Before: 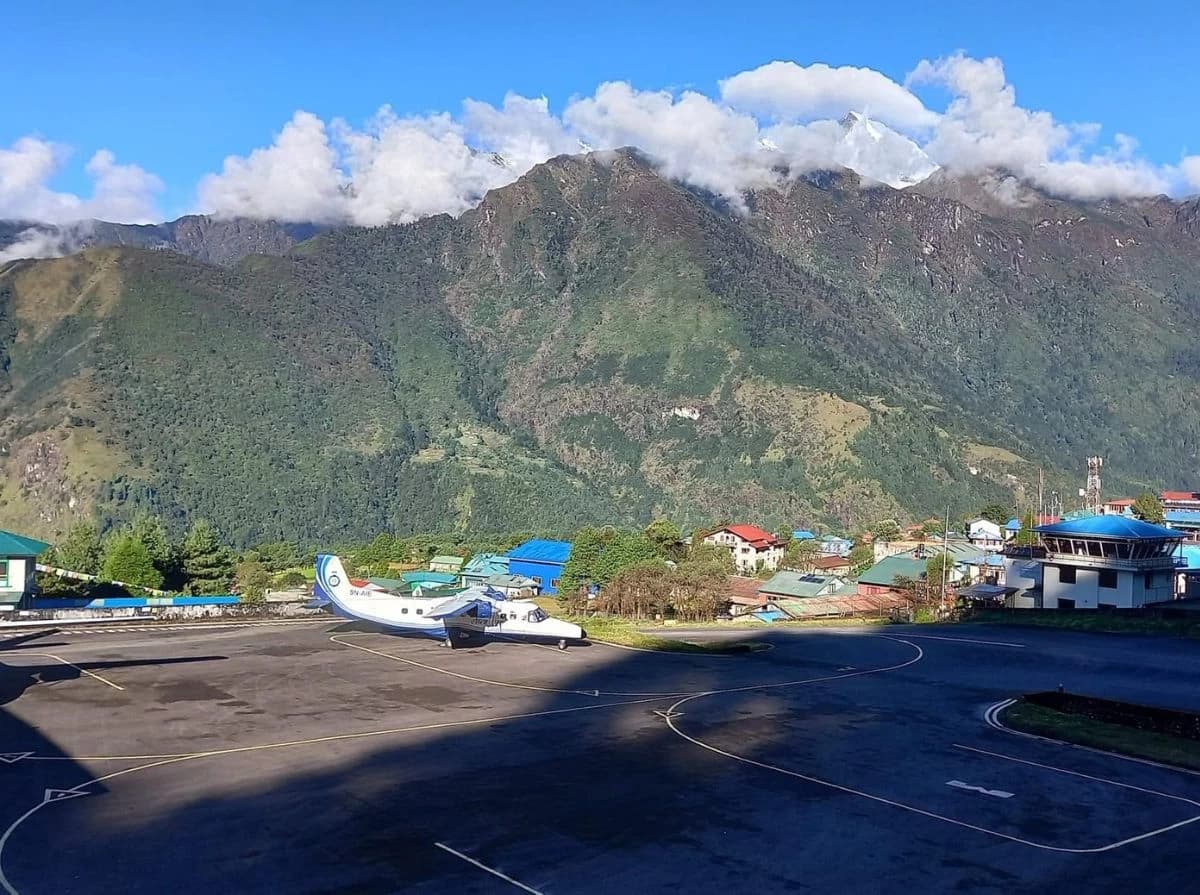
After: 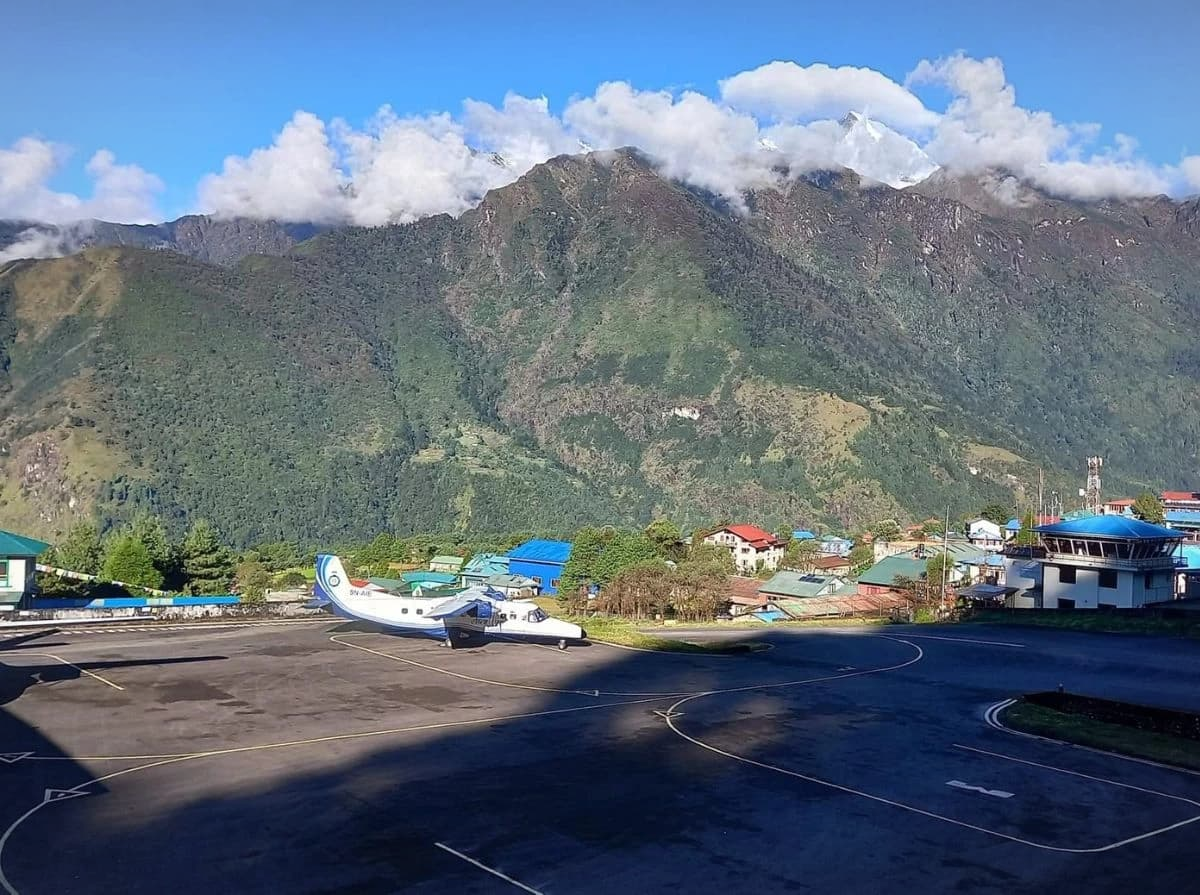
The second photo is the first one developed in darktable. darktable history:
vignetting: fall-off start 97.68%, fall-off radius 98.82%, brightness -0.512, saturation -0.522, width/height ratio 1.36
